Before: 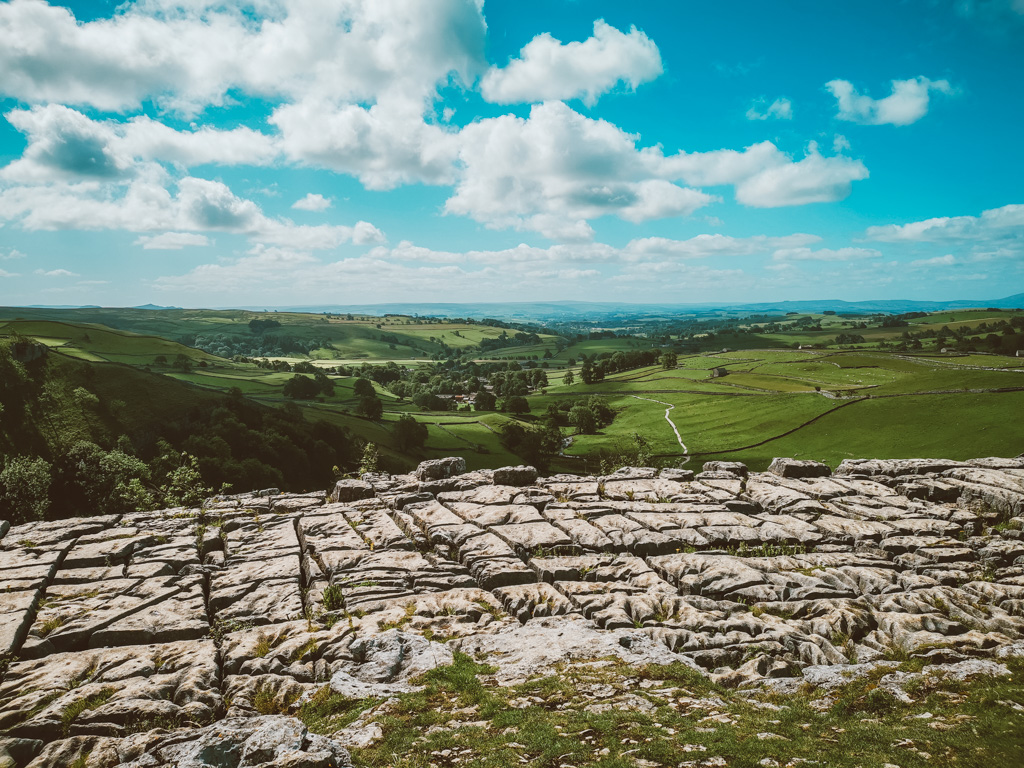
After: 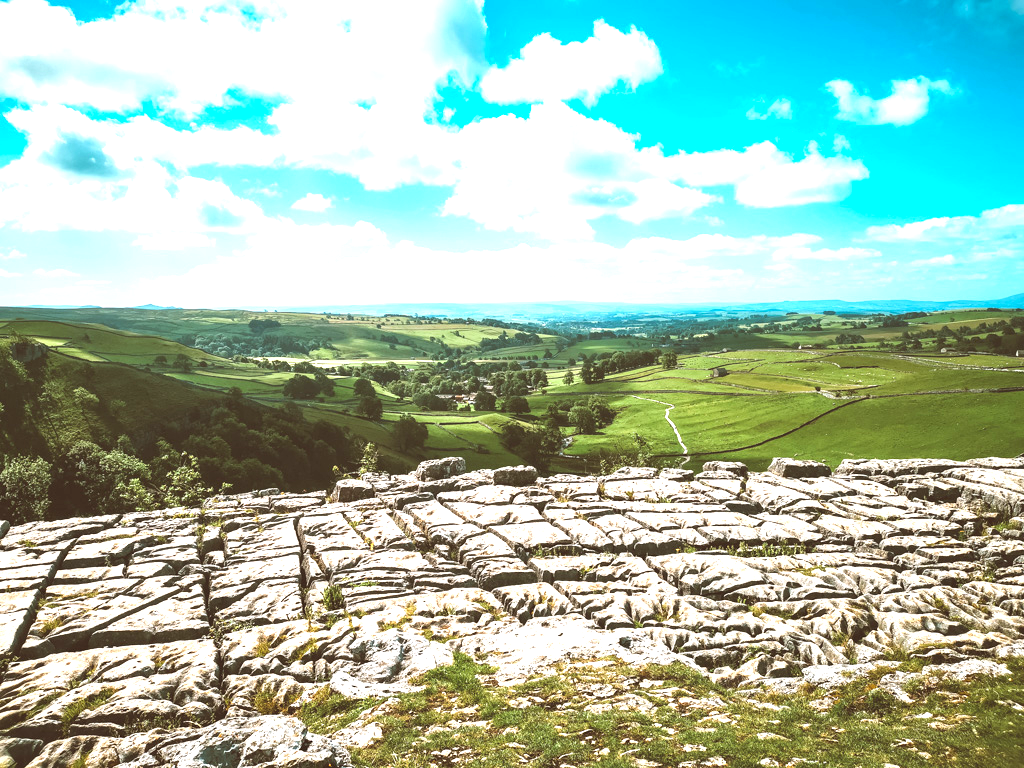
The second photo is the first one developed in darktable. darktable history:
exposure: black level correction 0, exposure 1.199 EV, compensate exposure bias true, compensate highlight preservation false
levels: levels [0.016, 0.484, 0.953]
